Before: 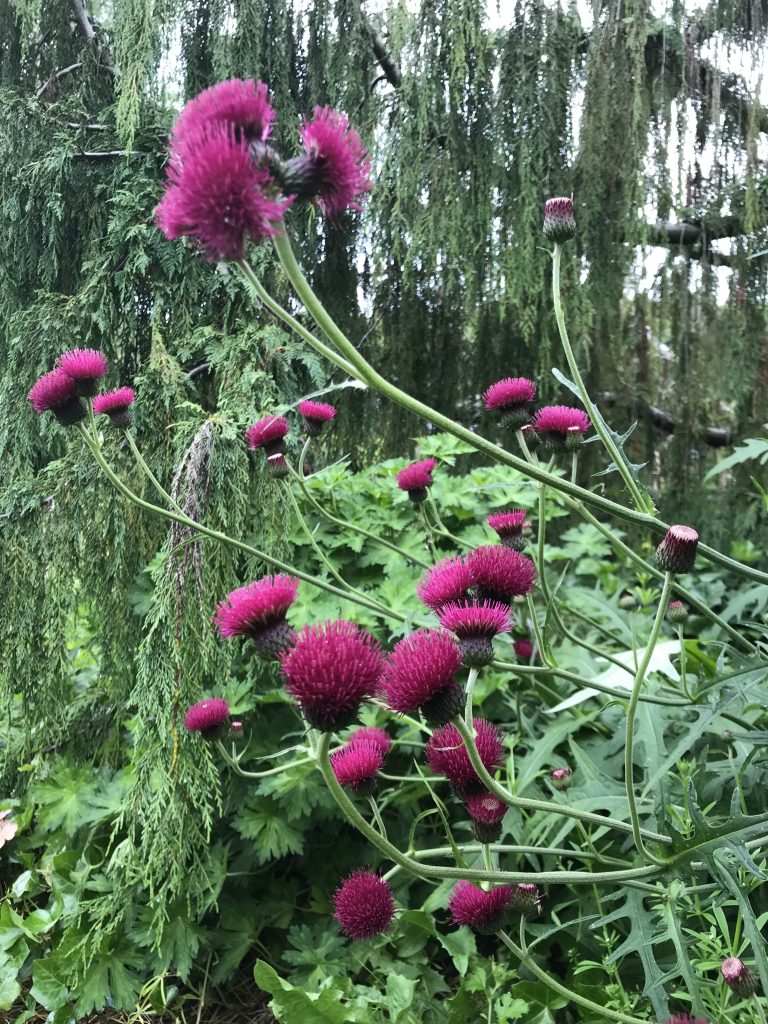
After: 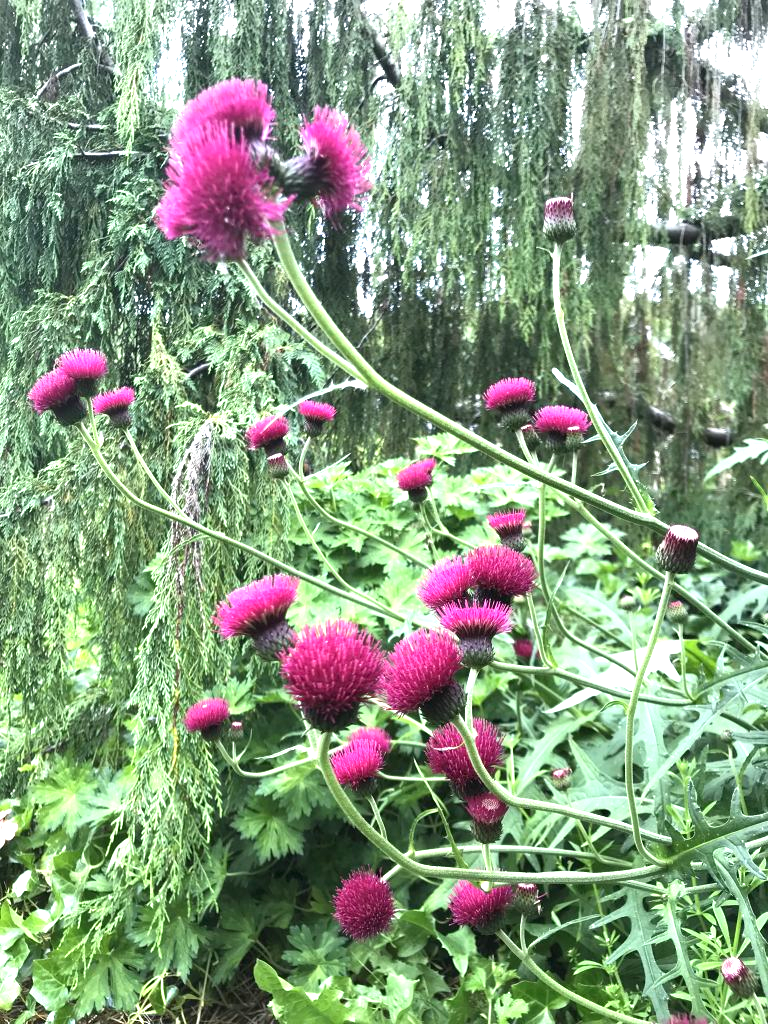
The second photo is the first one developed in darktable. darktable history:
exposure: exposure 1.16 EV, compensate exposure bias true, compensate highlight preservation false
tone equalizer: on, module defaults
